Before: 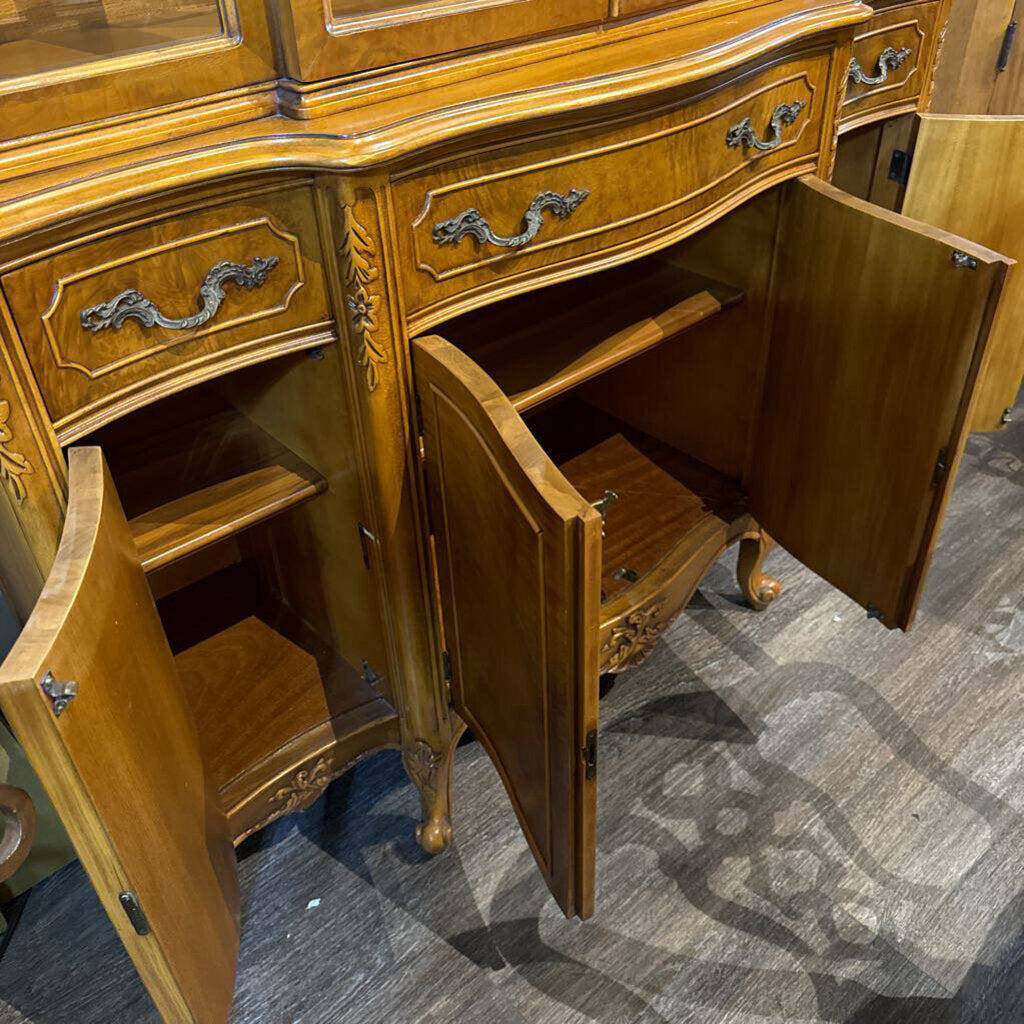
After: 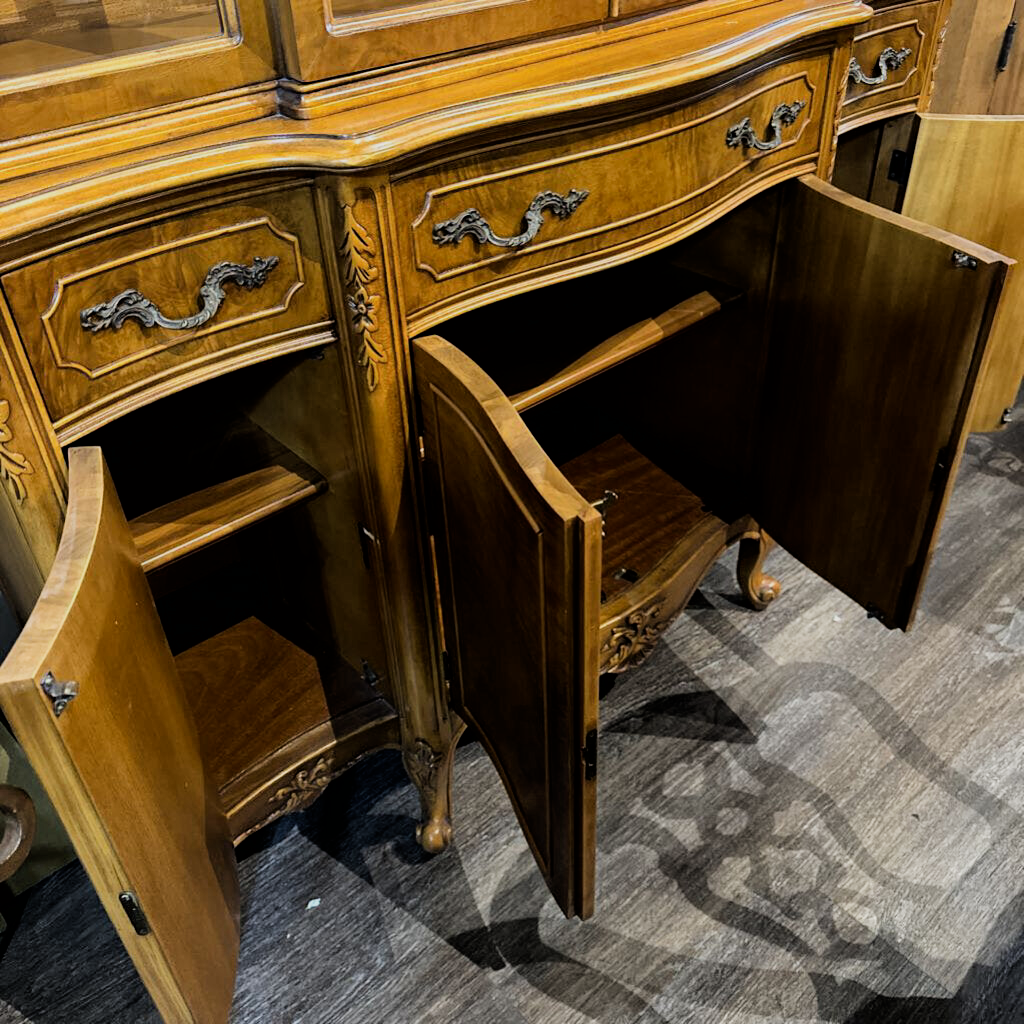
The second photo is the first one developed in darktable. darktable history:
exposure: black level correction 0.001, compensate highlight preservation false
filmic rgb: black relative exposure -5 EV, hardness 2.88, contrast 1.3, highlights saturation mix -30%
